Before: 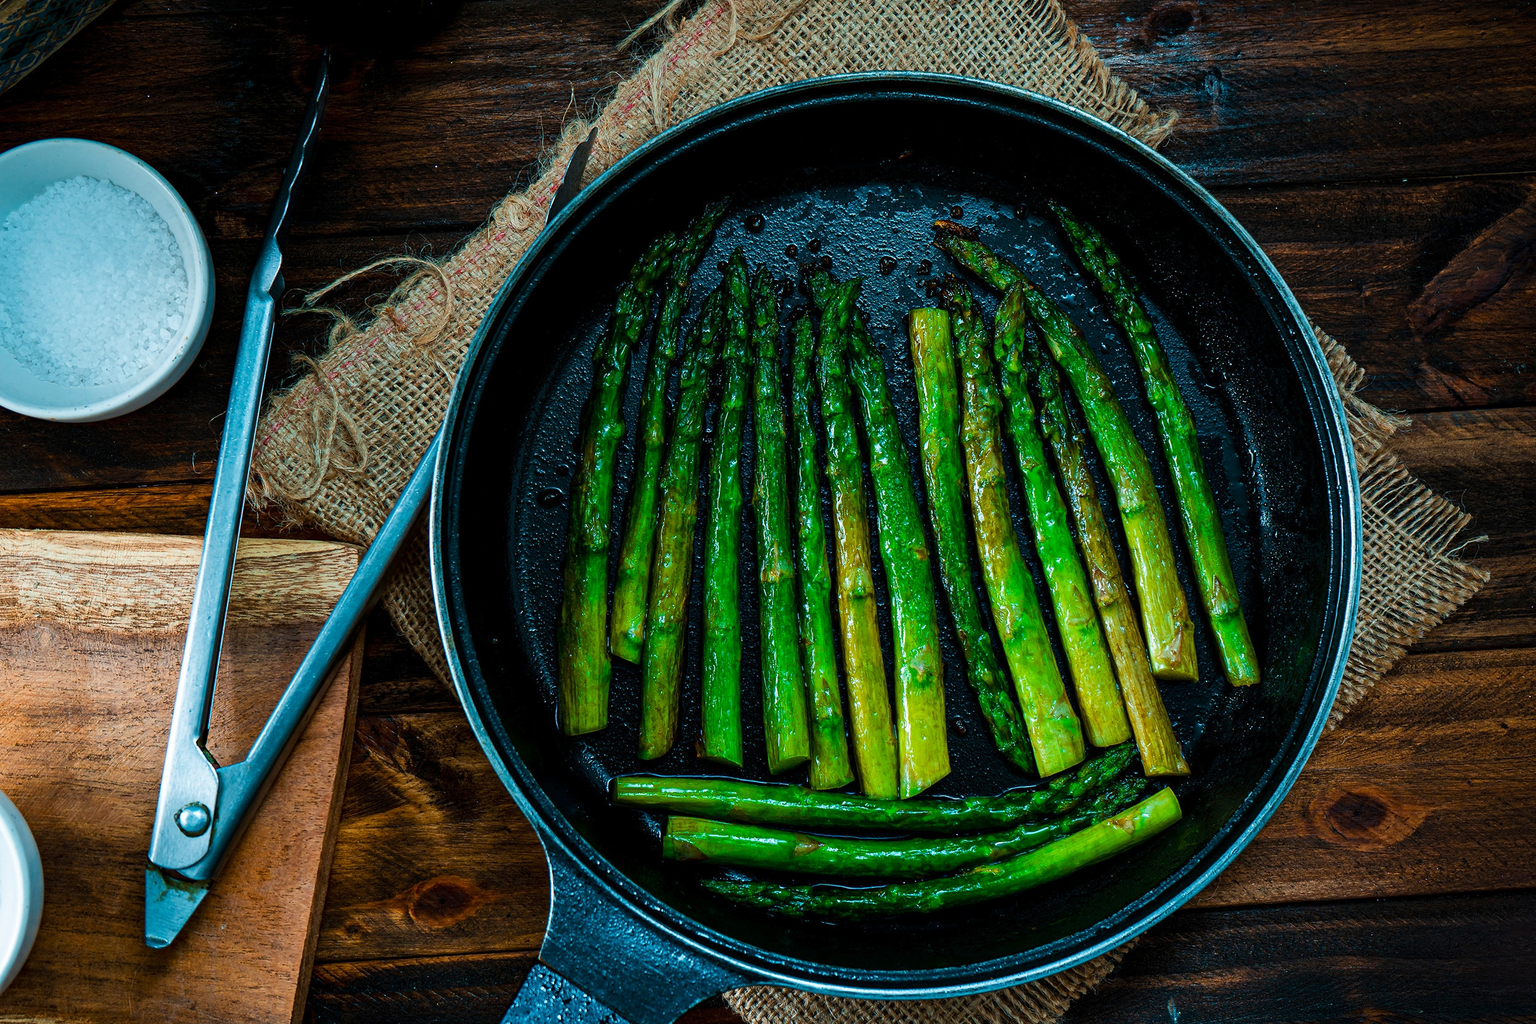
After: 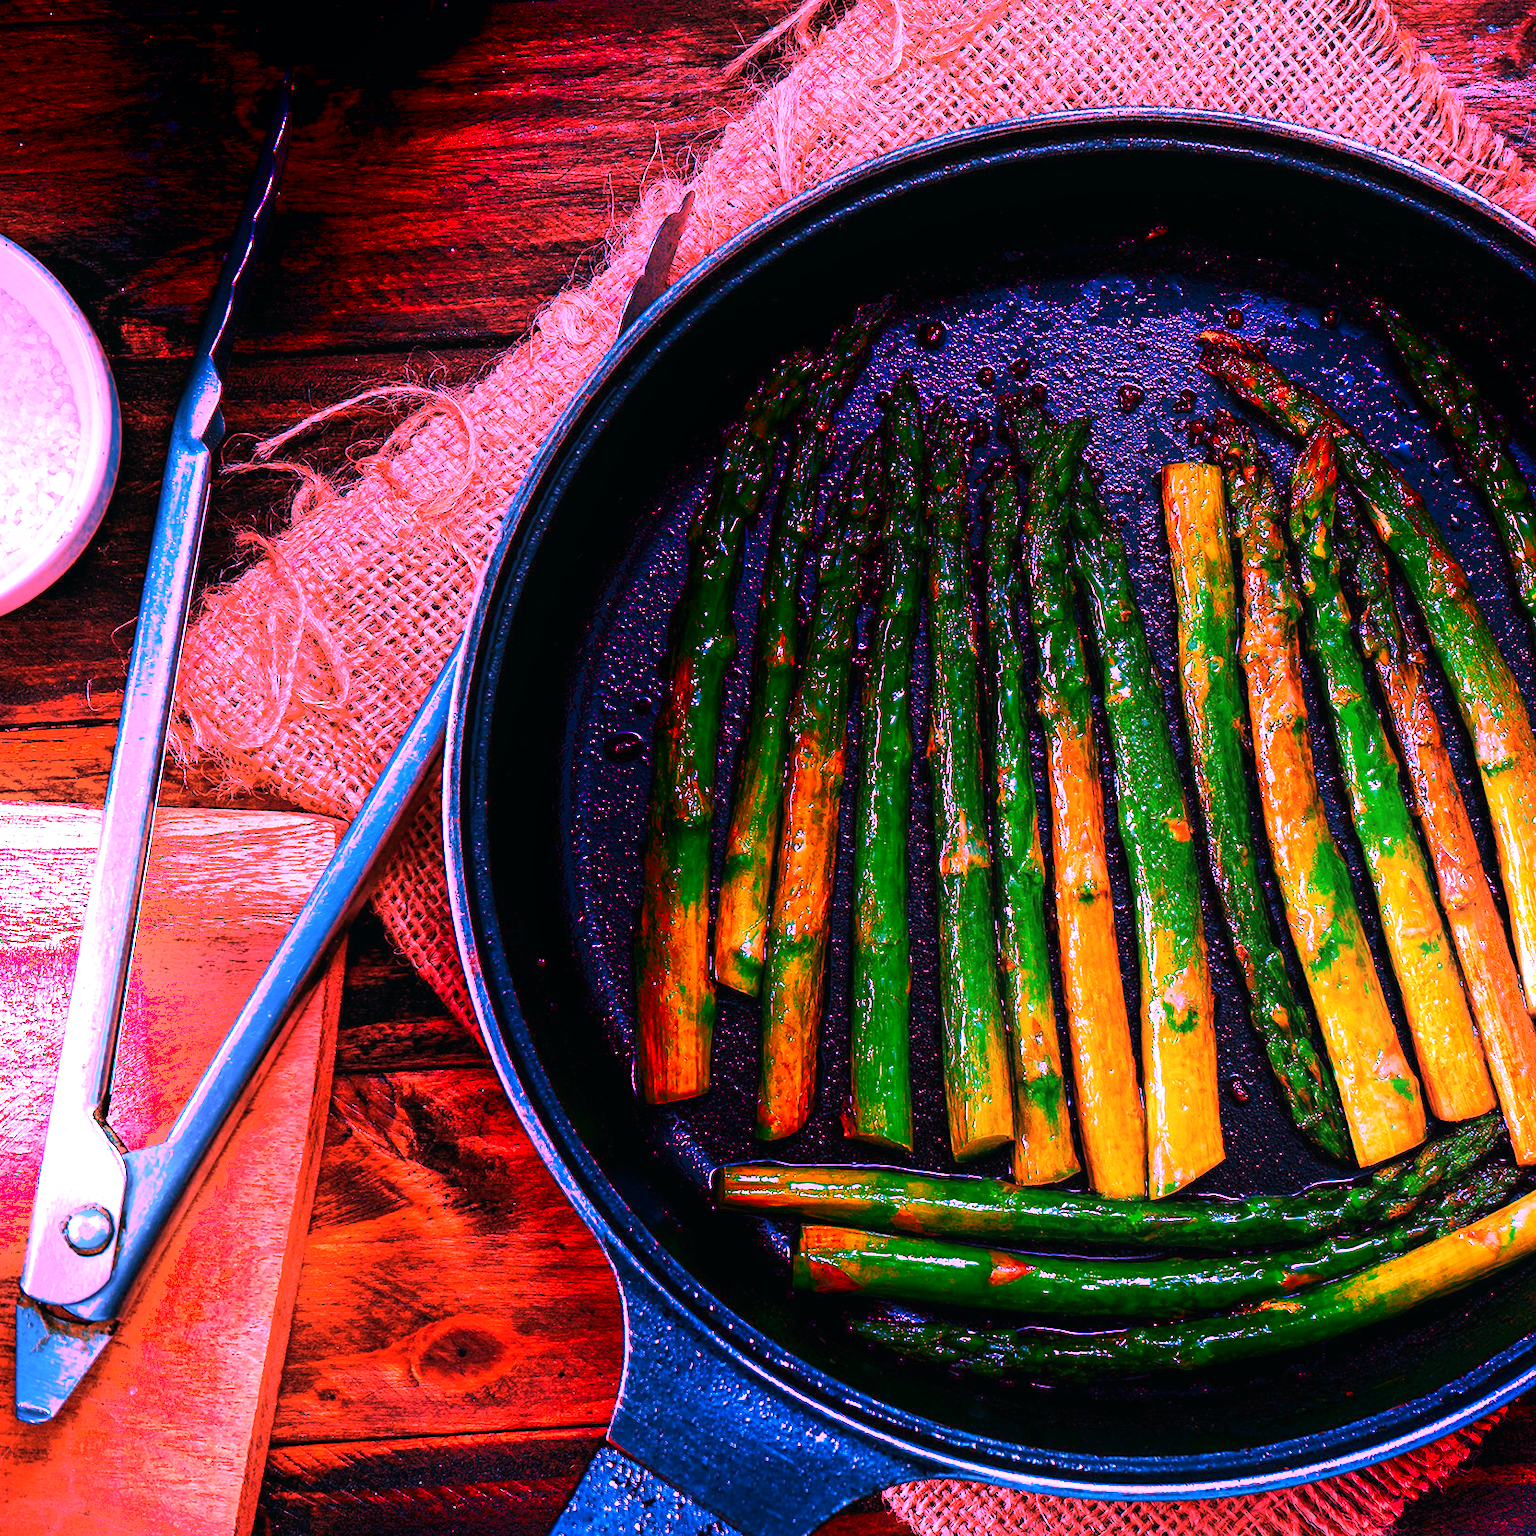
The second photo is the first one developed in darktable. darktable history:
shadows and highlights: shadows -70, highlights 35, soften with gaussian
color balance: mode lift, gamma, gain (sRGB), lift [1, 1, 1.022, 1.026]
white balance: red 4.26, blue 1.802
crop and rotate: left 8.786%, right 24.548%
